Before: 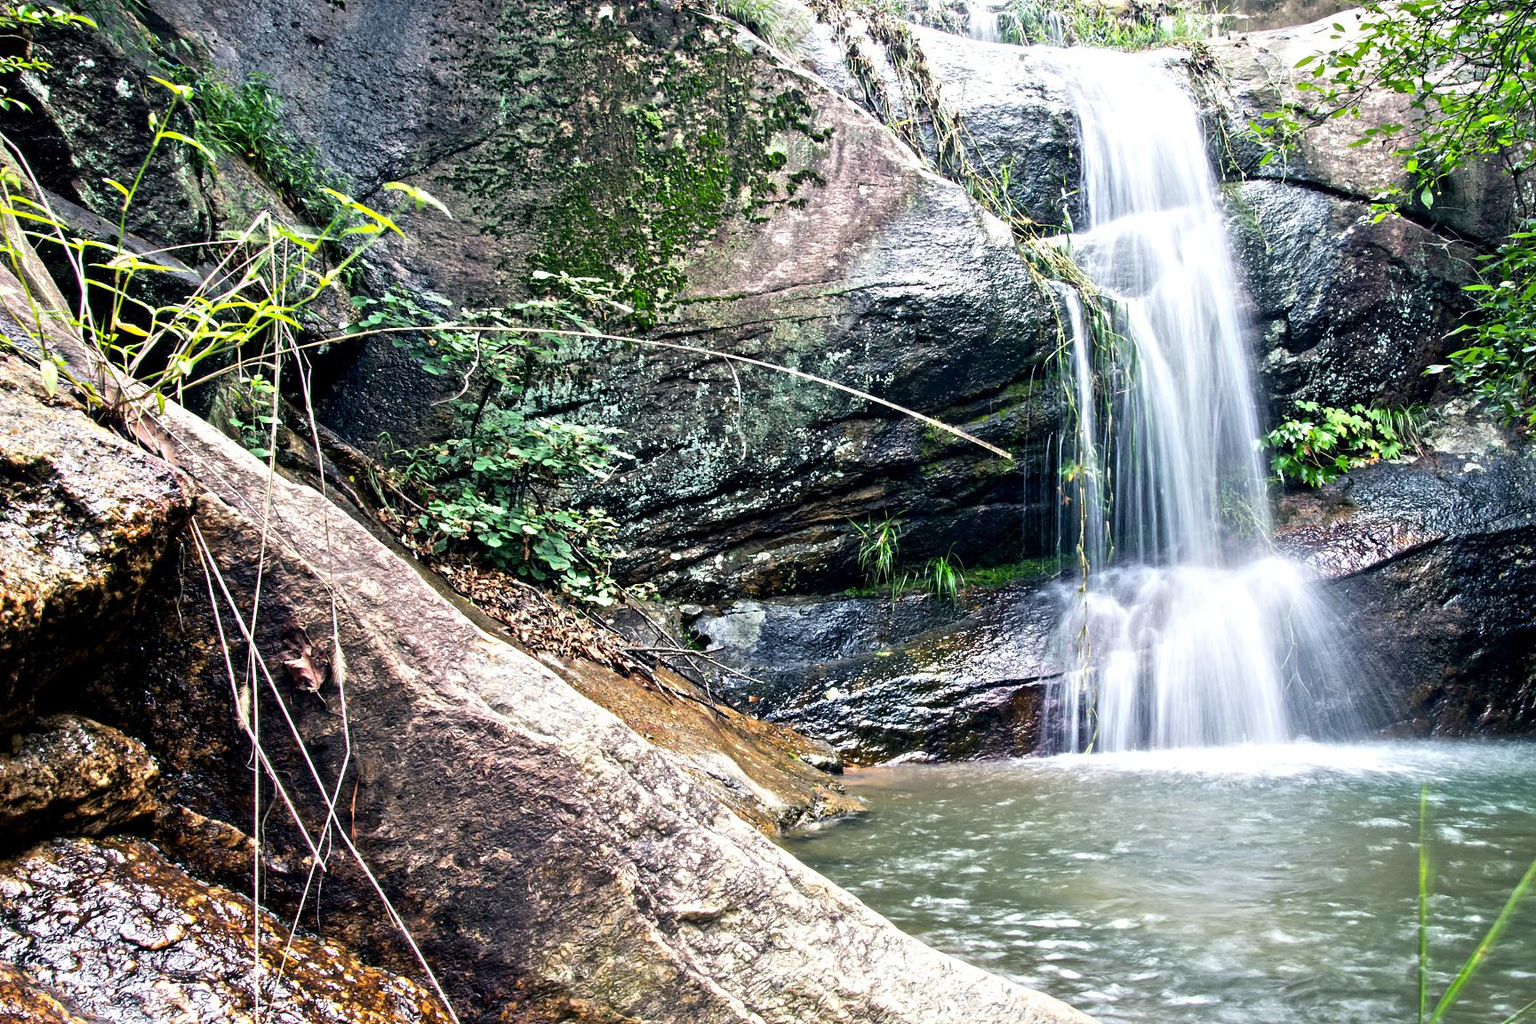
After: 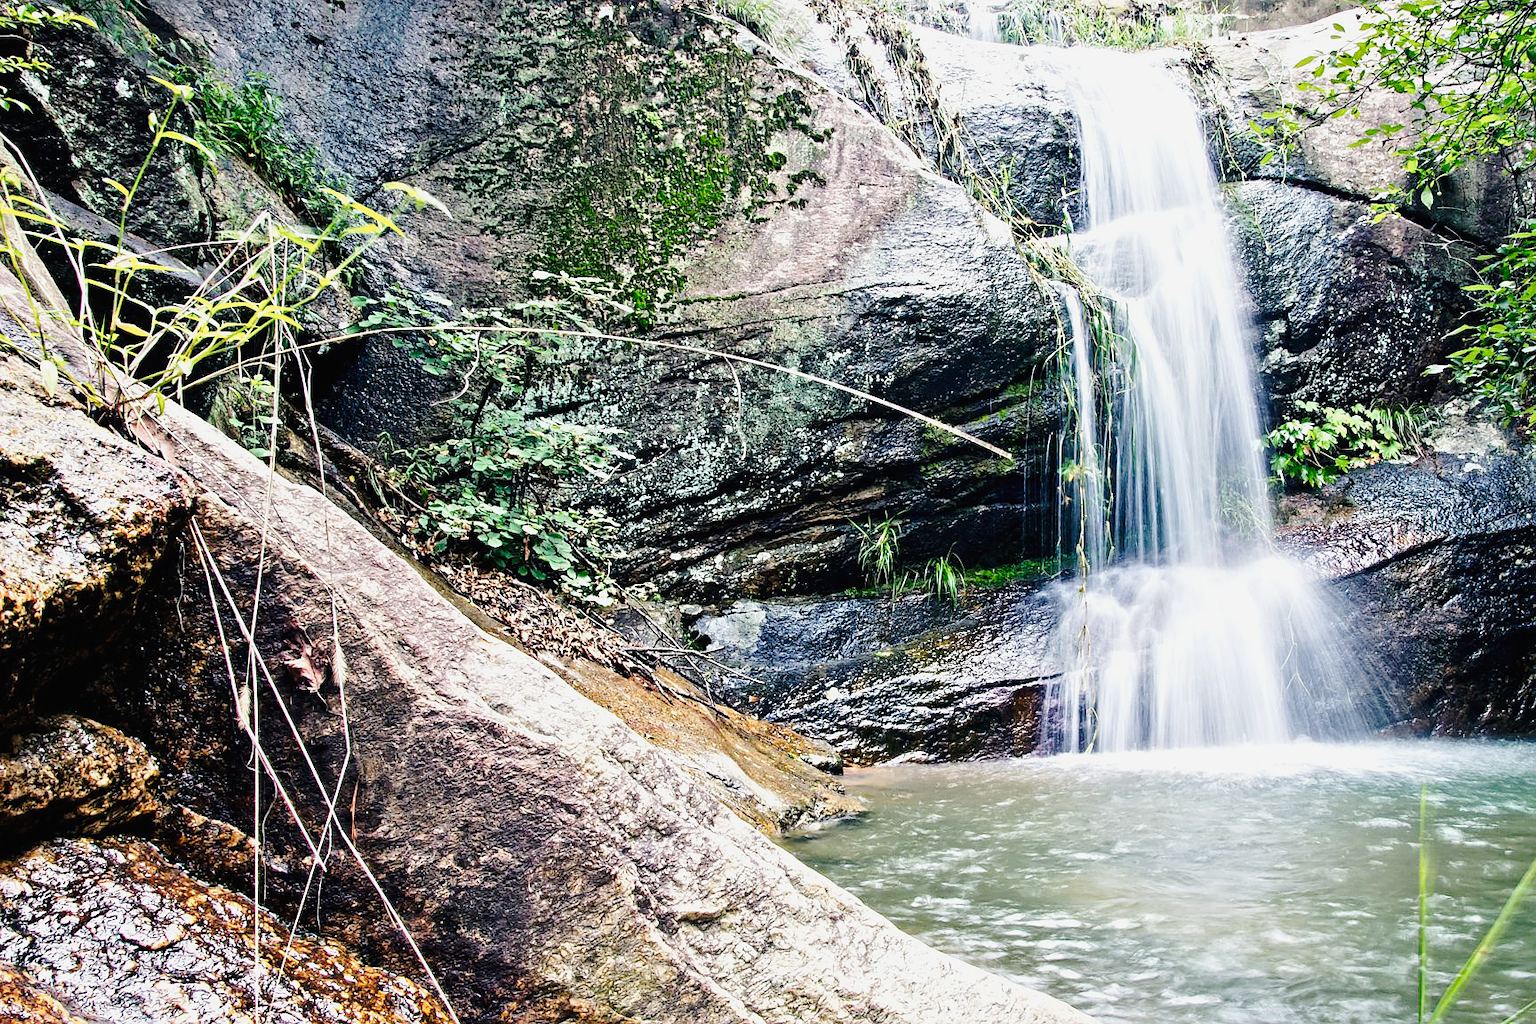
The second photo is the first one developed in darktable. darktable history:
sharpen: radius 1.023
tone equalizer: edges refinement/feathering 500, mask exposure compensation -1.57 EV, preserve details no
tone curve: curves: ch0 [(0, 0.011) (0.104, 0.085) (0.236, 0.234) (0.398, 0.507) (0.498, 0.621) (0.65, 0.757) (0.835, 0.883) (1, 0.961)]; ch1 [(0, 0) (0.353, 0.344) (0.43, 0.401) (0.479, 0.476) (0.502, 0.502) (0.54, 0.542) (0.602, 0.613) (0.638, 0.668) (0.693, 0.727) (1, 1)]; ch2 [(0, 0) (0.34, 0.314) (0.434, 0.43) (0.5, 0.506) (0.521, 0.54) (0.54, 0.56) (0.595, 0.613) (0.644, 0.729) (1, 1)], preserve colors none
